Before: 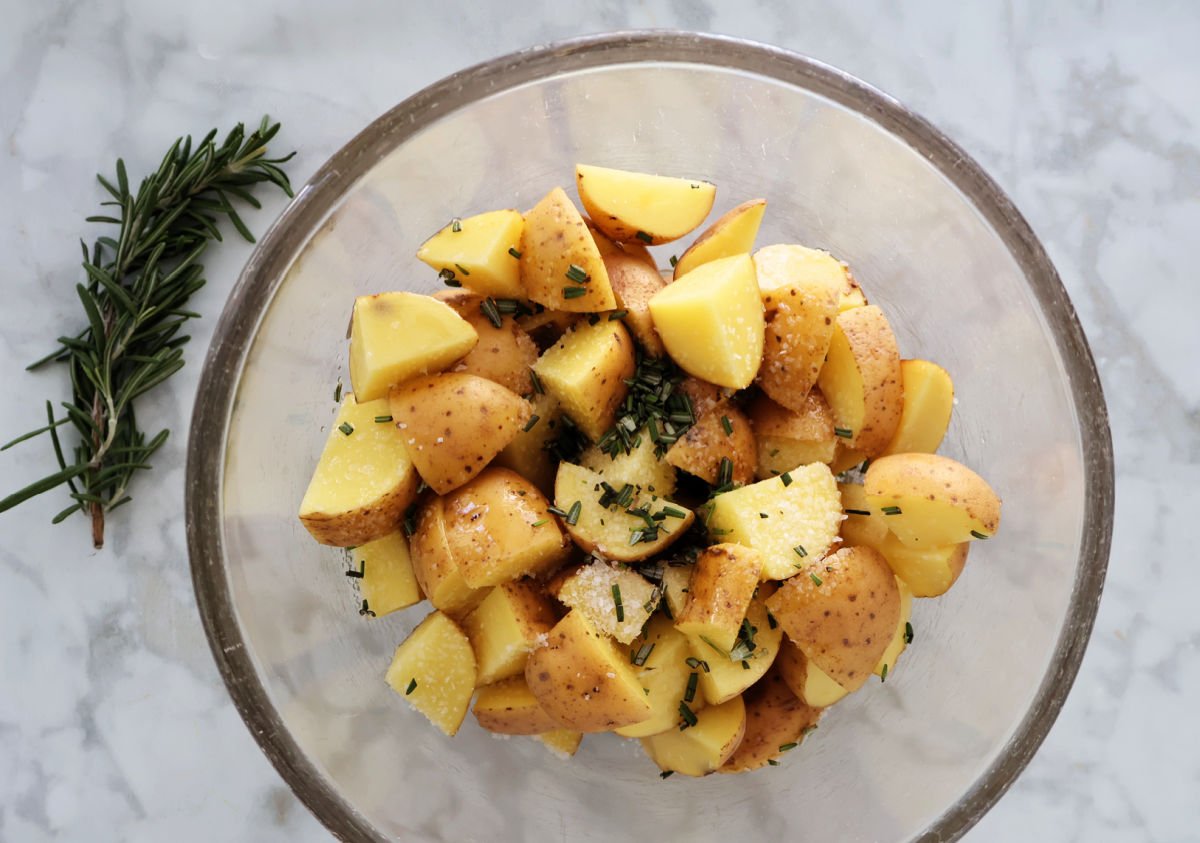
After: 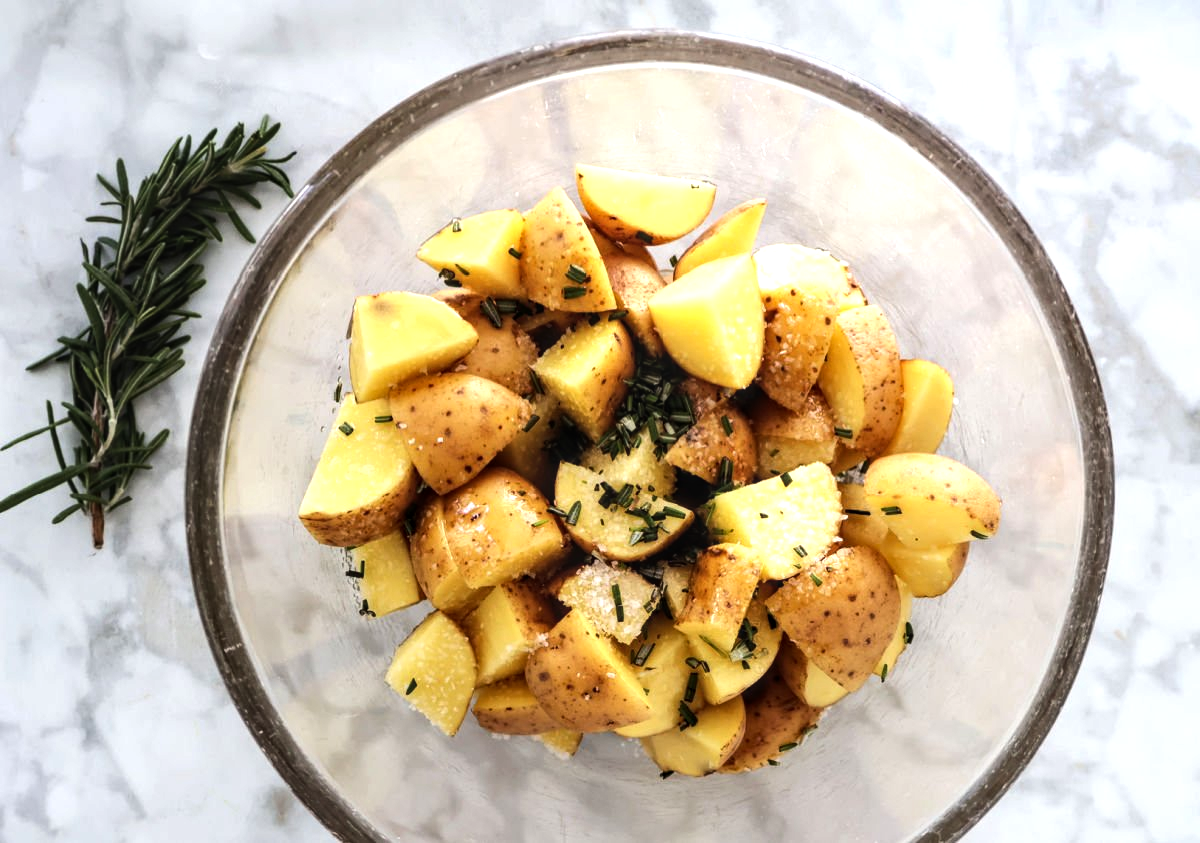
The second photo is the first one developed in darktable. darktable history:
local contrast: on, module defaults
tone equalizer: -8 EV -0.75 EV, -7 EV -0.7 EV, -6 EV -0.6 EV, -5 EV -0.4 EV, -3 EV 0.4 EV, -2 EV 0.6 EV, -1 EV 0.7 EV, +0 EV 0.75 EV, edges refinement/feathering 500, mask exposure compensation -1.57 EV, preserve details no
